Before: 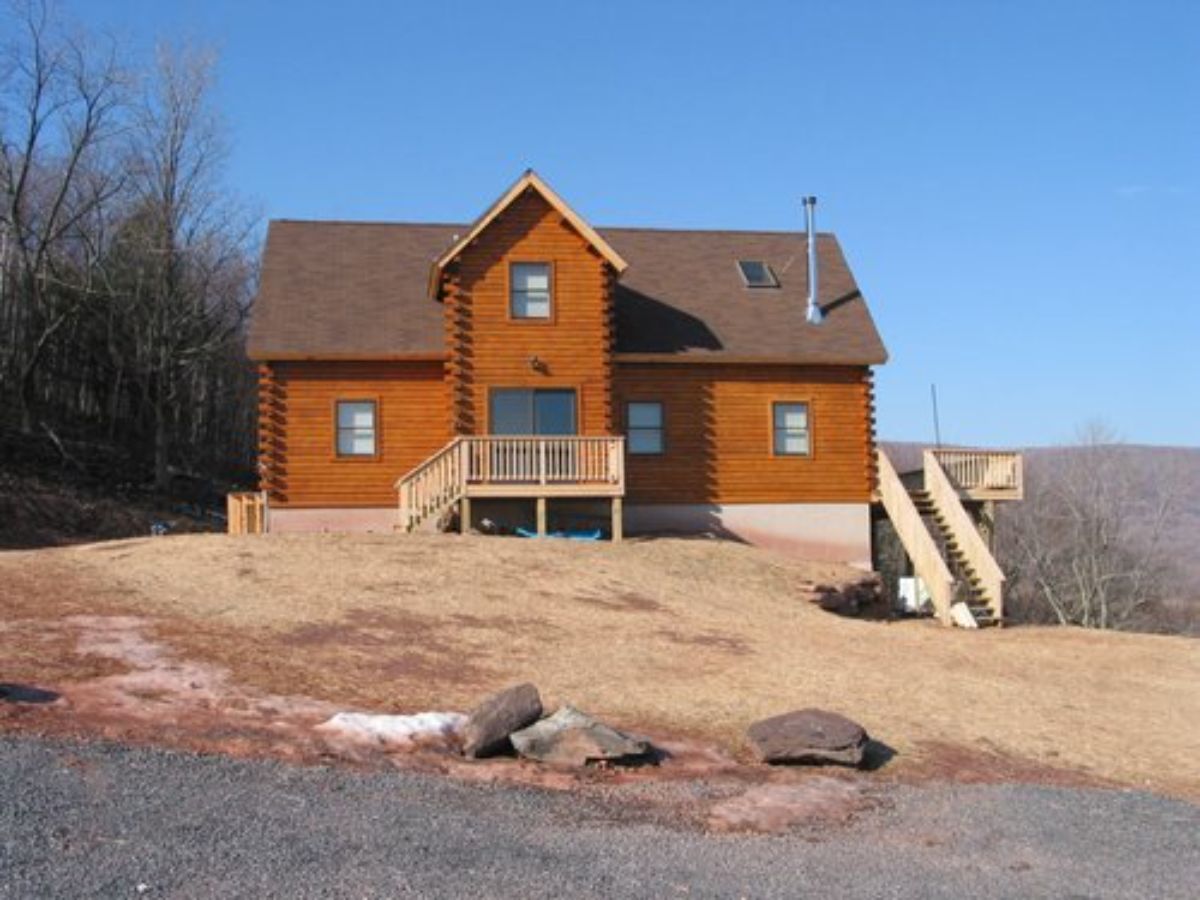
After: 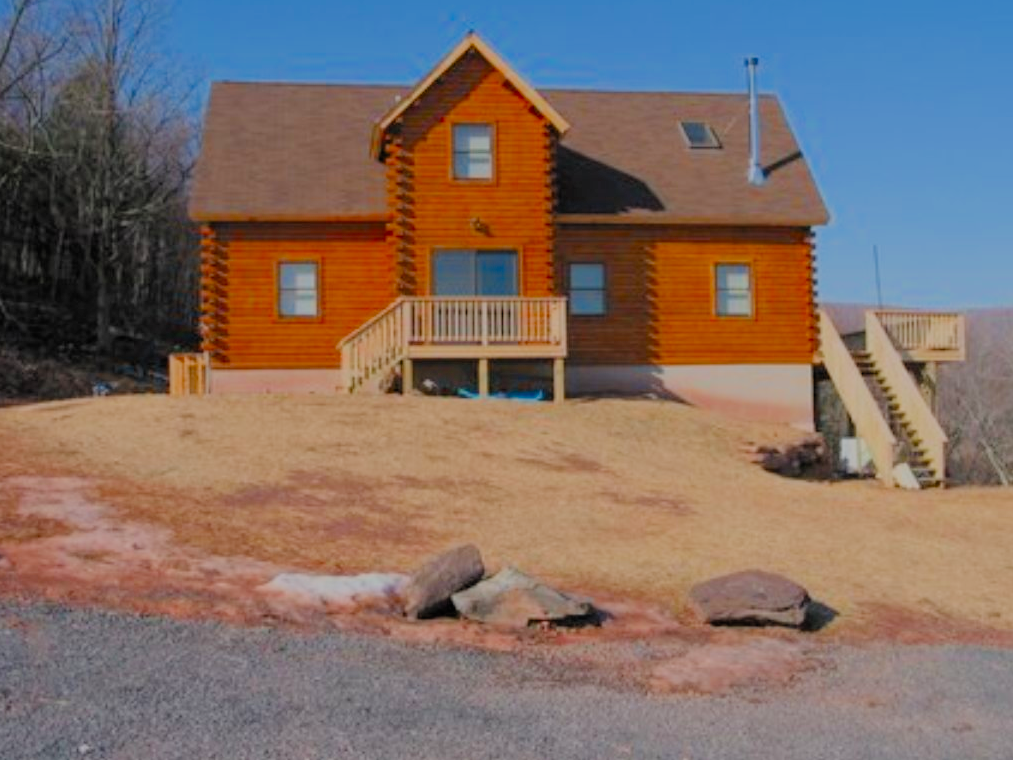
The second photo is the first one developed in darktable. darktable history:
filmic rgb: white relative exposure 8 EV, threshold 3 EV, hardness 2.44, latitude 10.07%, contrast 0.72, highlights saturation mix 10%, shadows ↔ highlights balance 1.38%, color science v4 (2020), enable highlight reconstruction true
crop and rotate: left 4.842%, top 15.51%, right 10.668%
color correction: saturation 1.1
